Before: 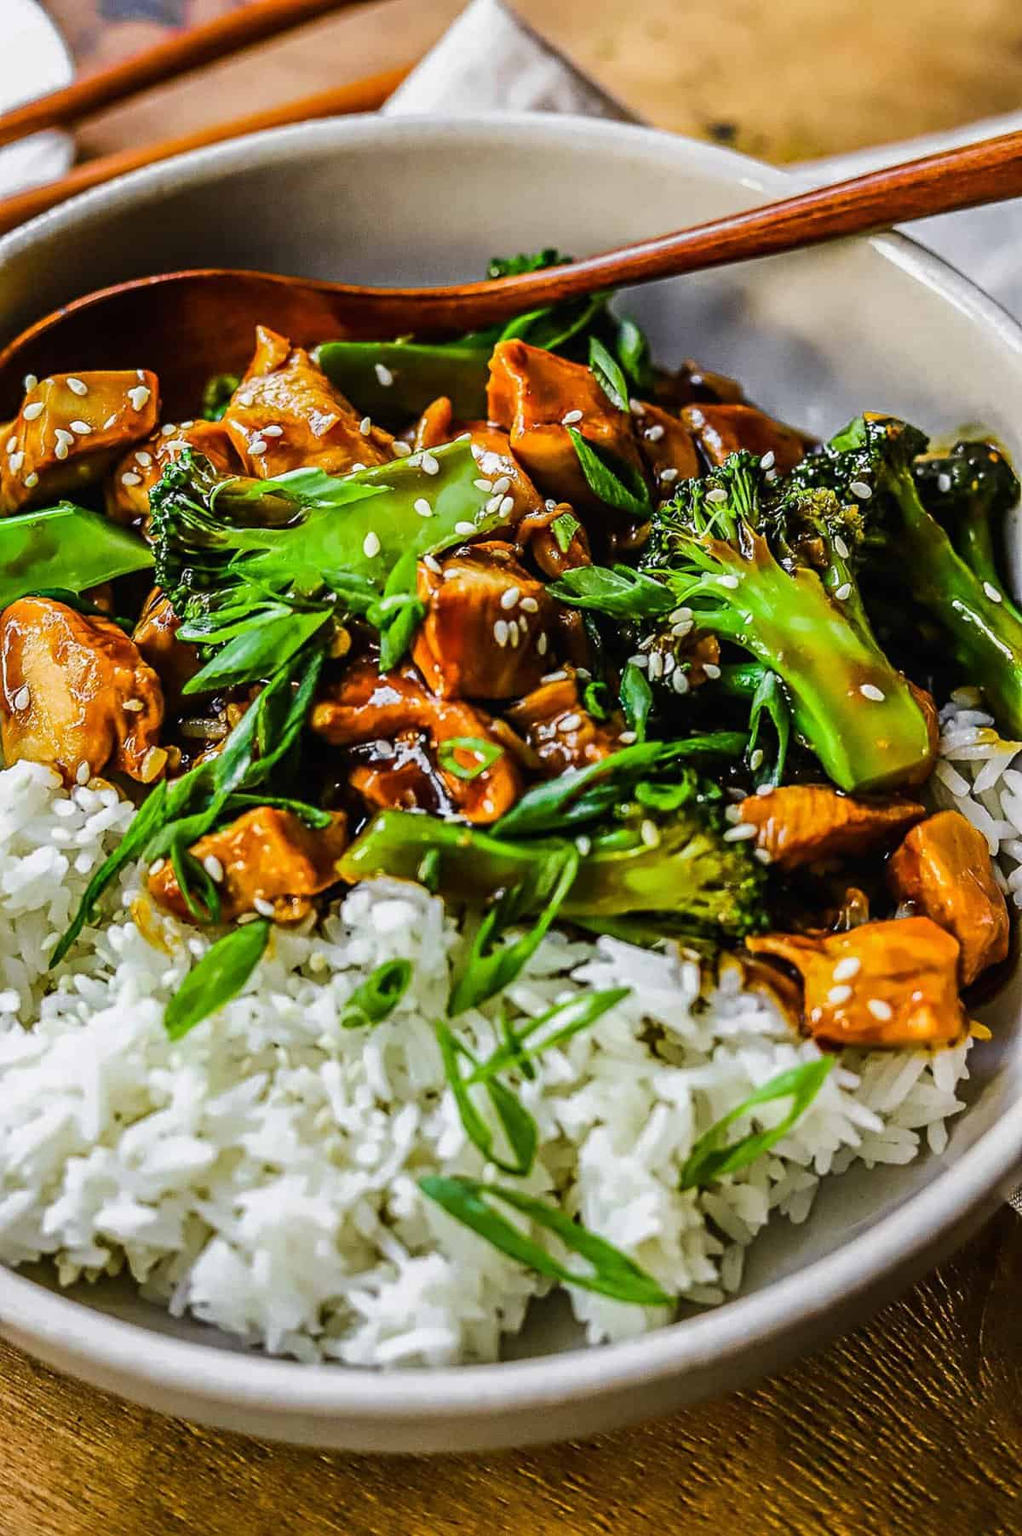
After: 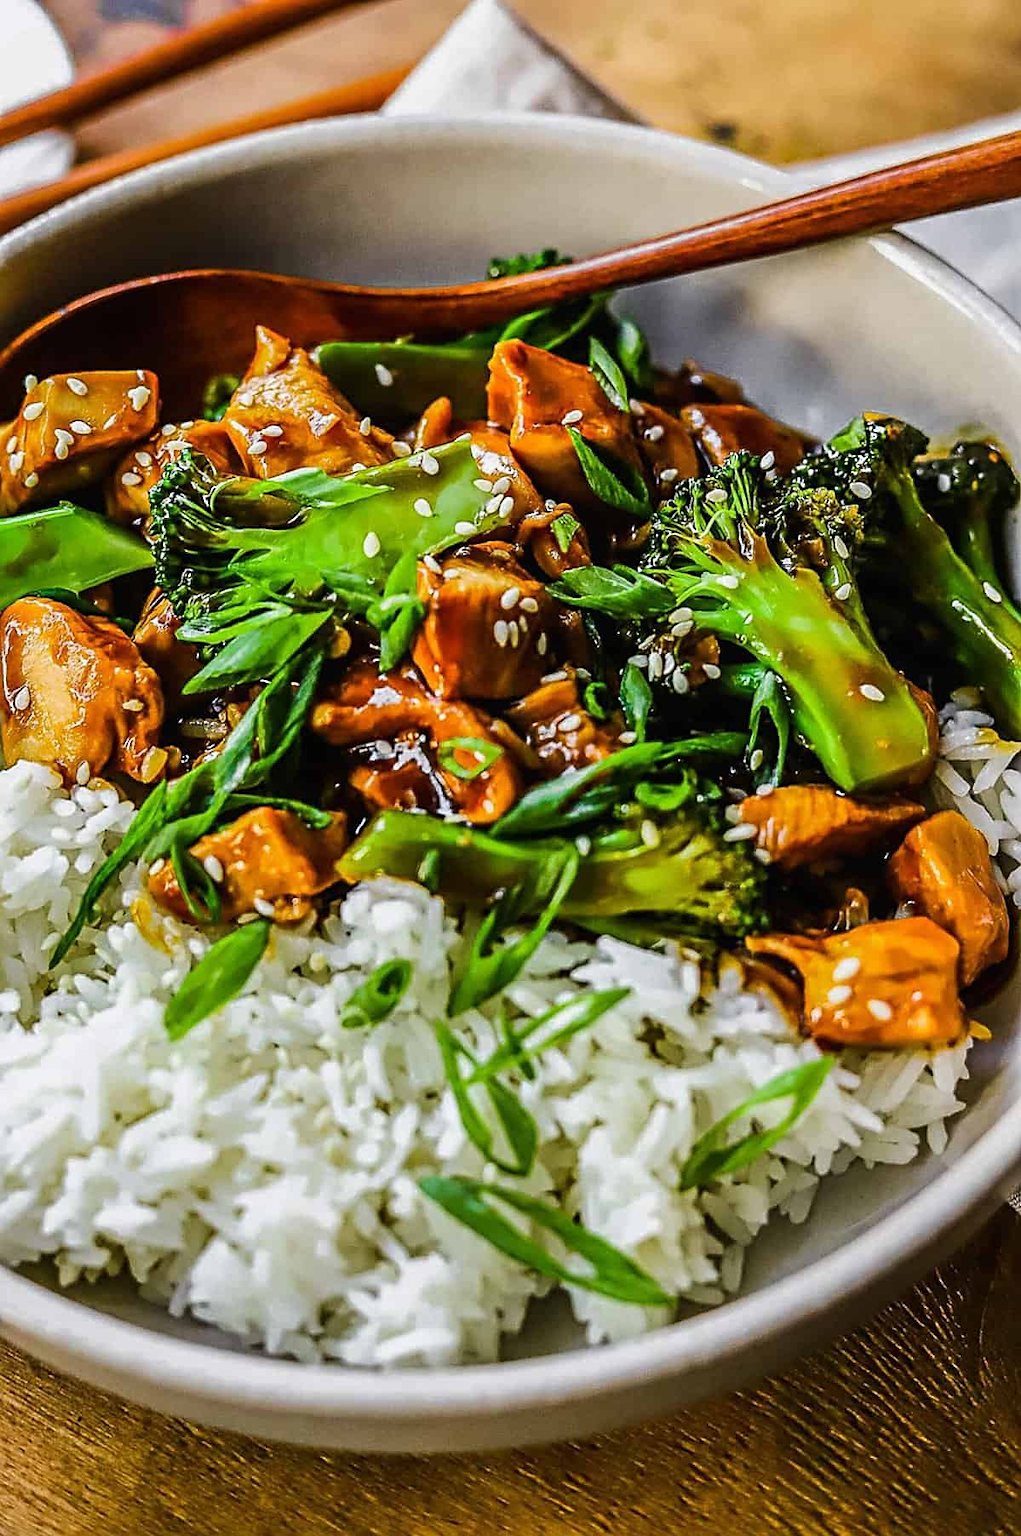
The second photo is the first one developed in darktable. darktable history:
sharpen: radius 1.836, amount 0.409, threshold 1.495
